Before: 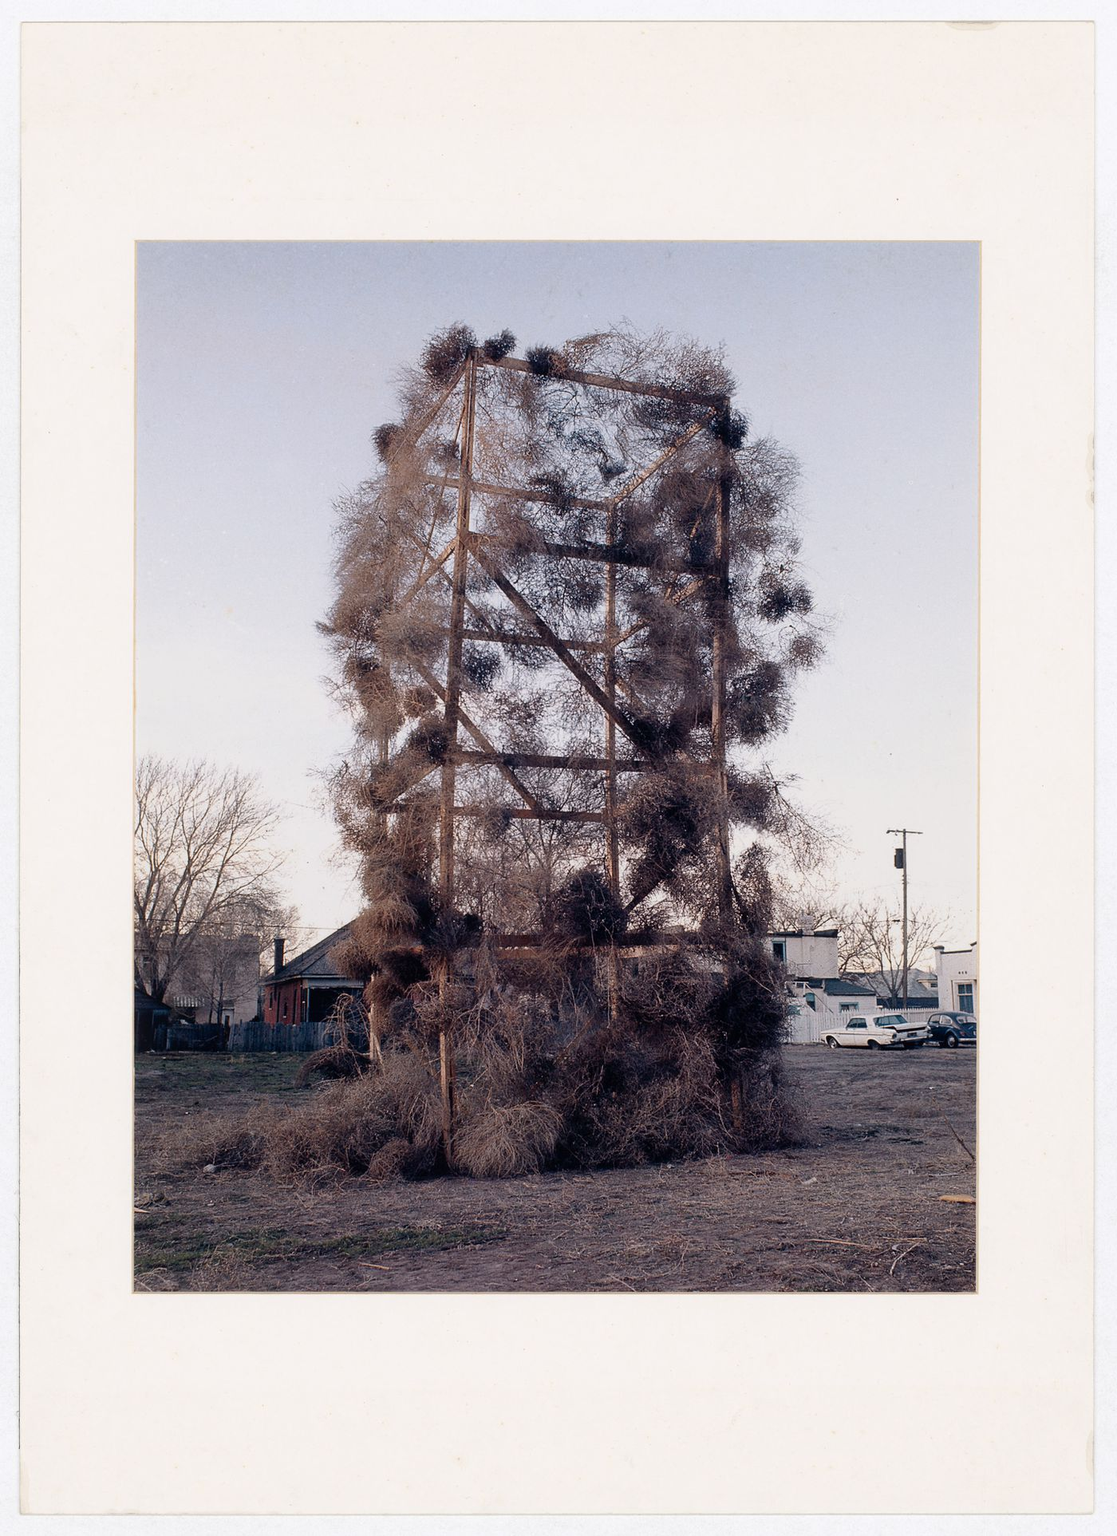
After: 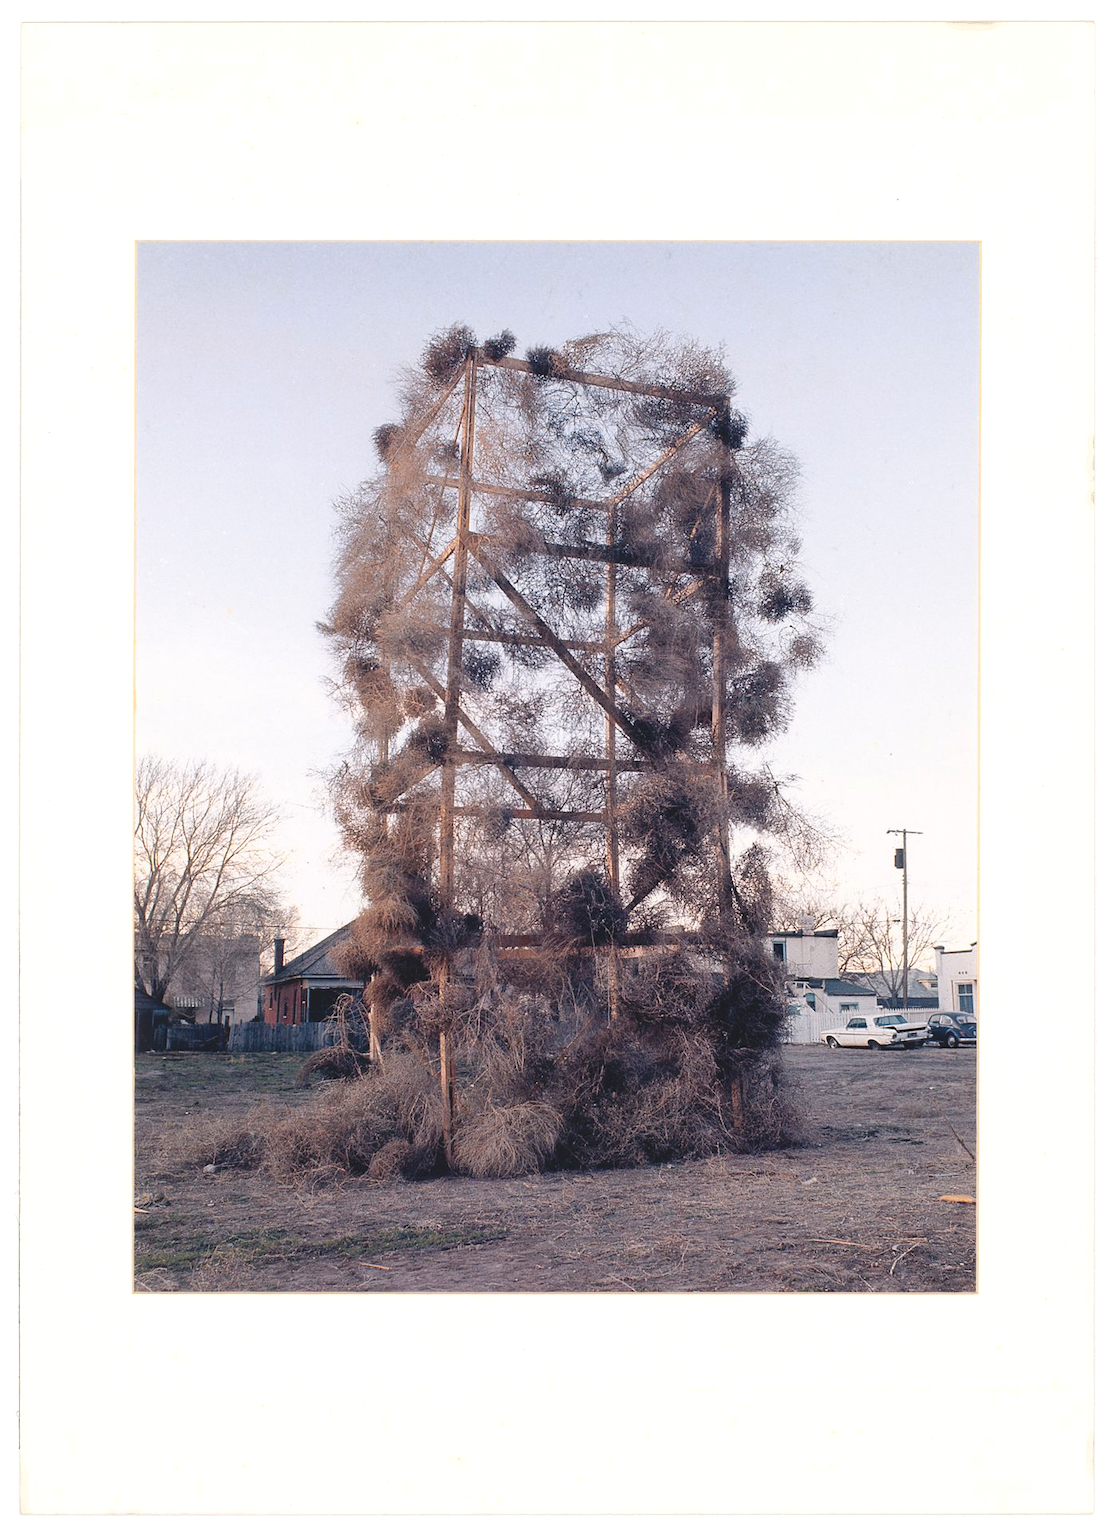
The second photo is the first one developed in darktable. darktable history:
contrast brightness saturation: contrast -0.158, brightness 0.048, saturation -0.126
exposure: exposure 0.601 EV, compensate exposure bias true, compensate highlight preservation false
color zones: curves: ch0 [(0.224, 0.526) (0.75, 0.5)]; ch1 [(0.055, 0.526) (0.224, 0.761) (0.377, 0.526) (0.75, 0.5)]
